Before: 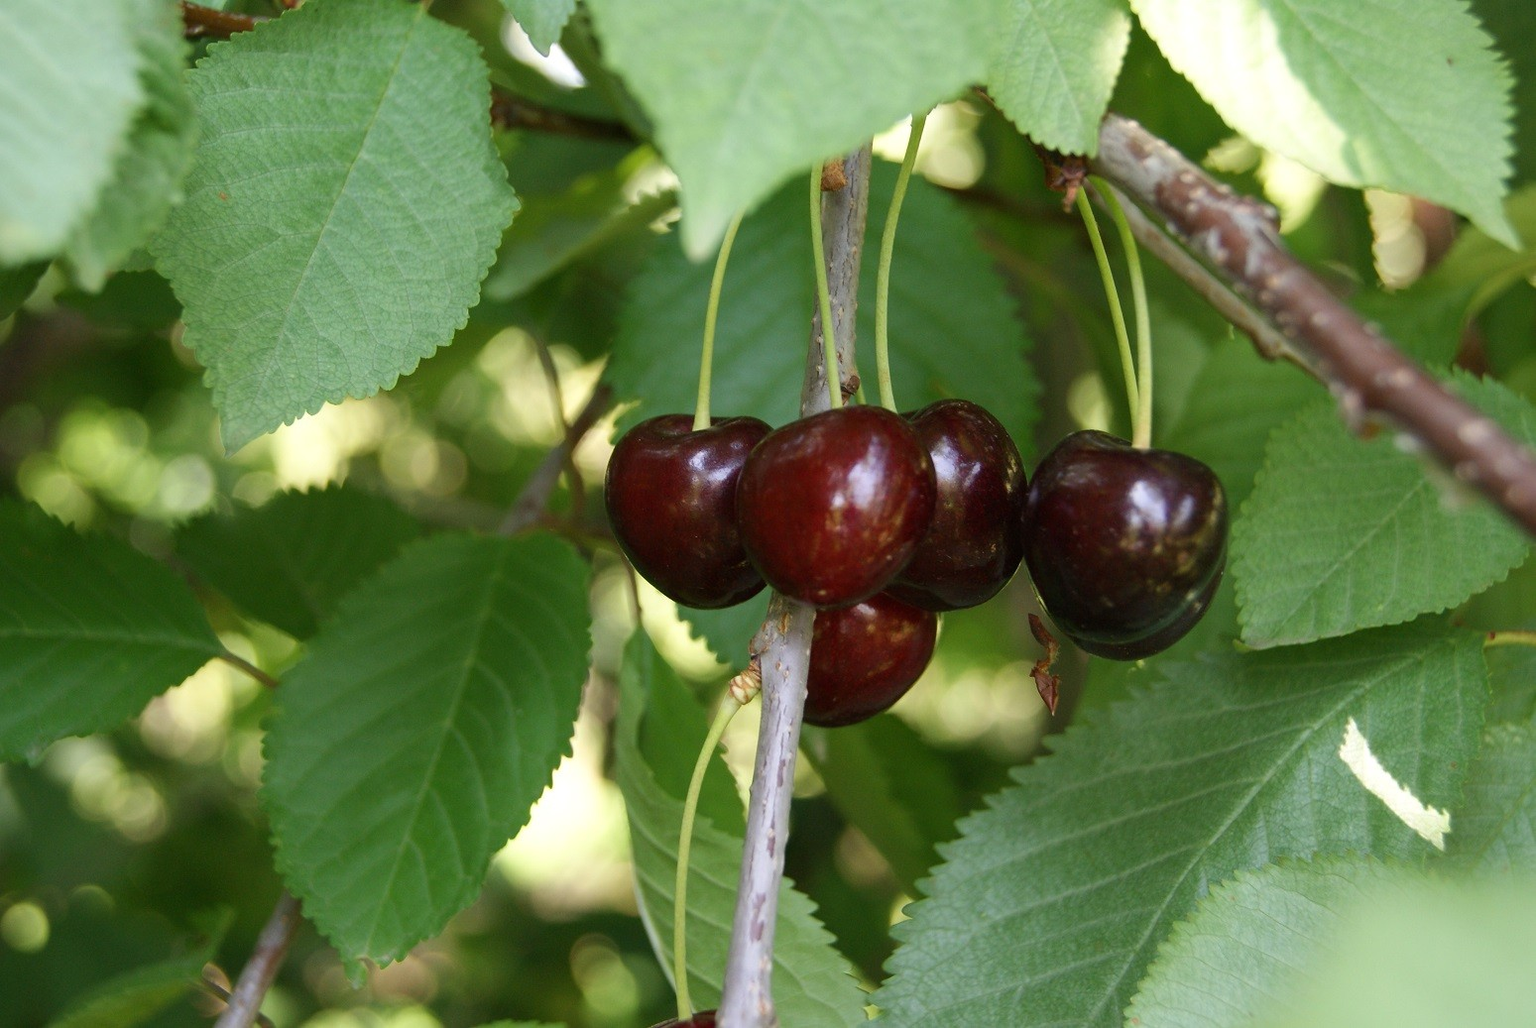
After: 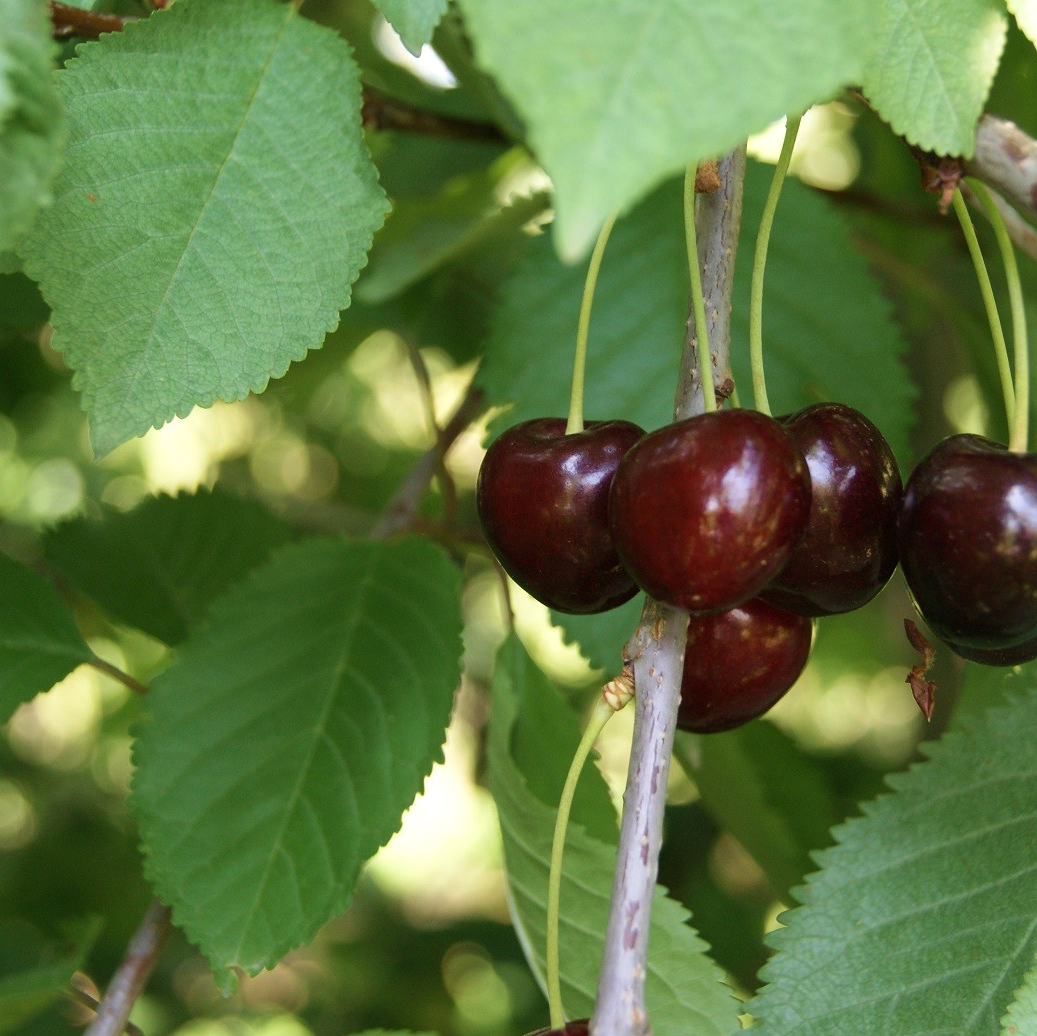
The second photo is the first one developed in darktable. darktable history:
contrast brightness saturation: contrast 0.011, saturation -0.045
velvia: on, module defaults
crop and rotate: left 8.594%, right 24.427%
tone equalizer: on, module defaults
